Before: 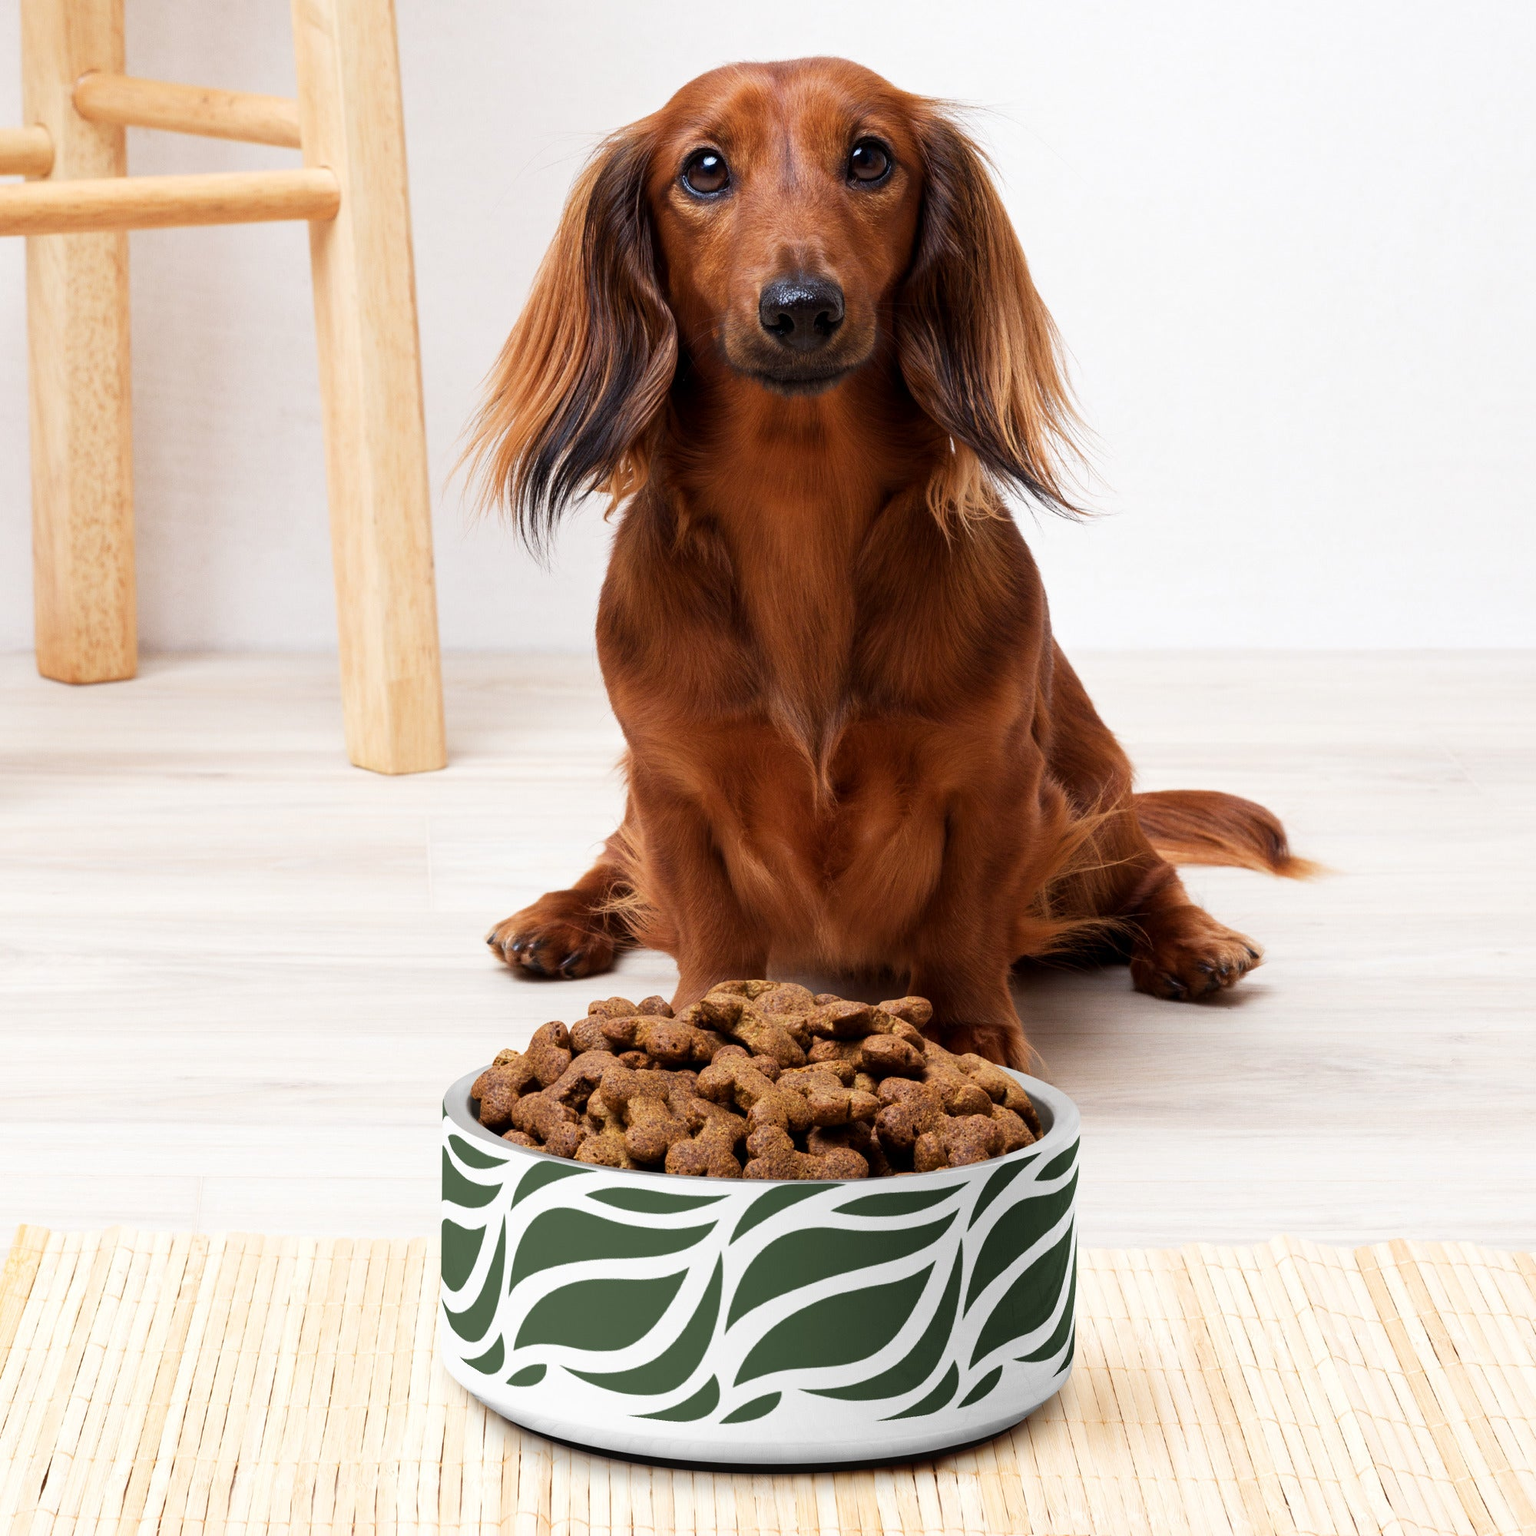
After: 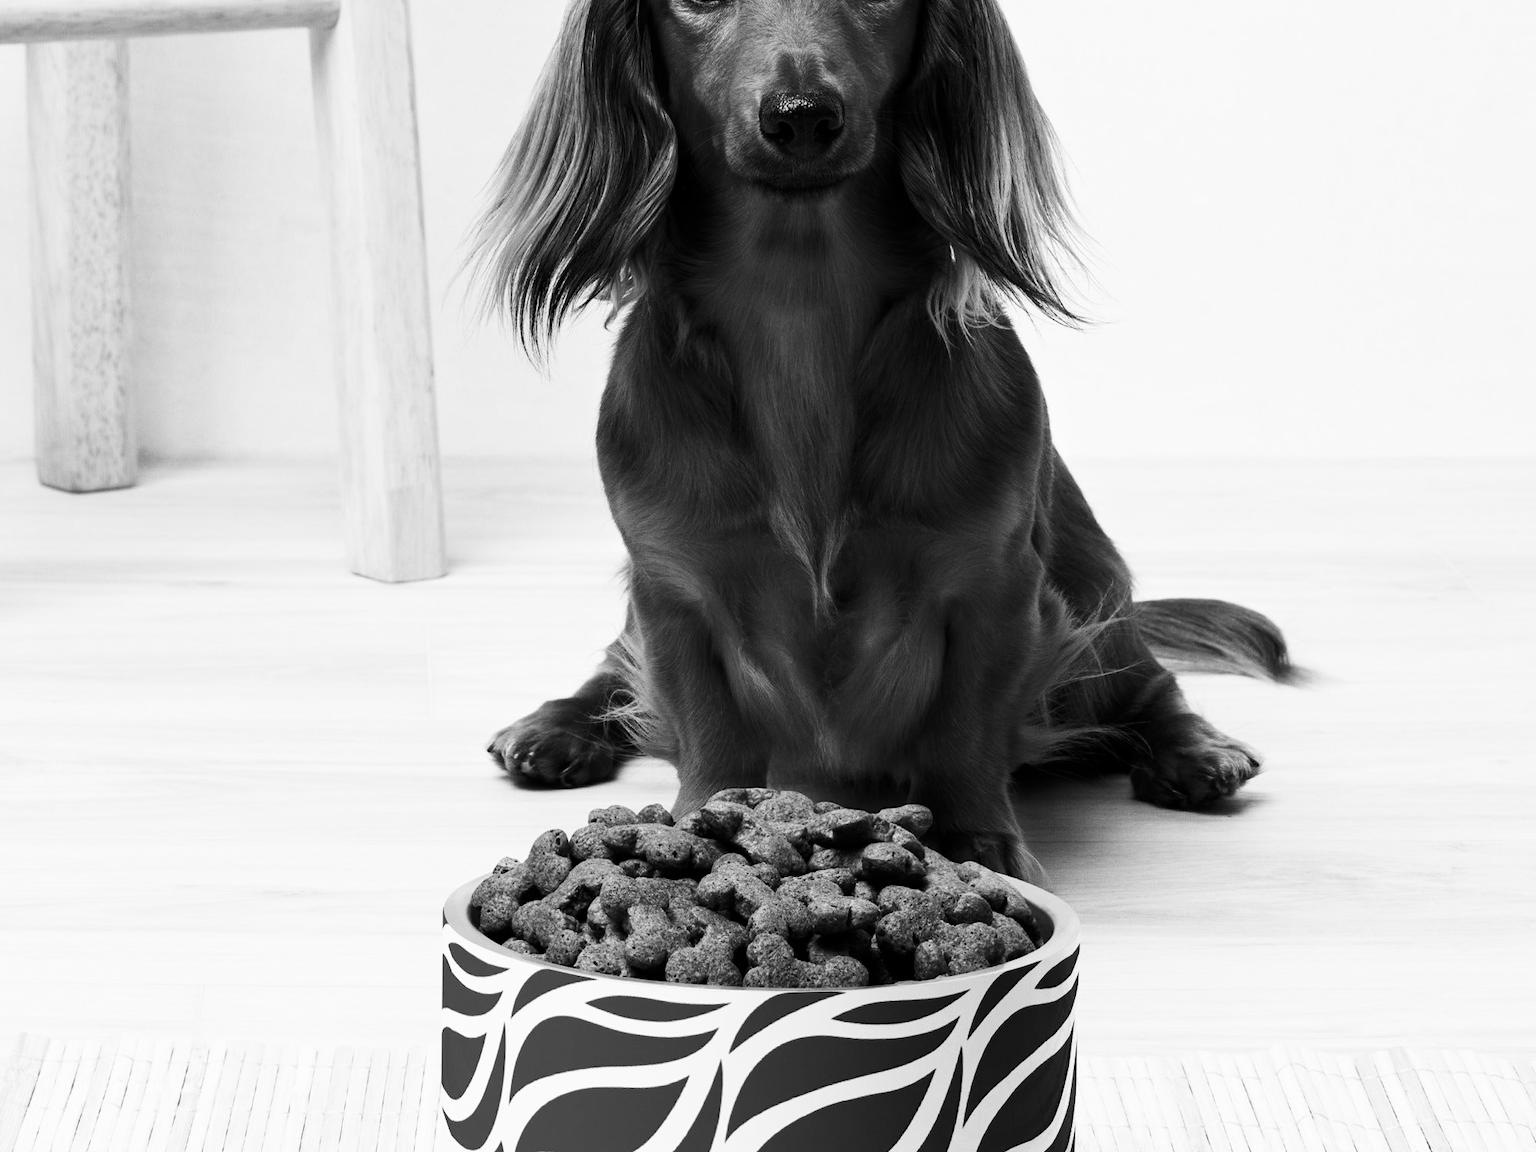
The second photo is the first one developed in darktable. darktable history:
contrast brightness saturation: contrast 0.25, saturation -0.31
crop and rotate: top 12.5%, bottom 12.5%
rgb levels: mode RGB, independent channels, levels [[0, 0.5, 1], [0, 0.521, 1], [0, 0.536, 1]]
monochrome: a 16.06, b 15.48, size 1
